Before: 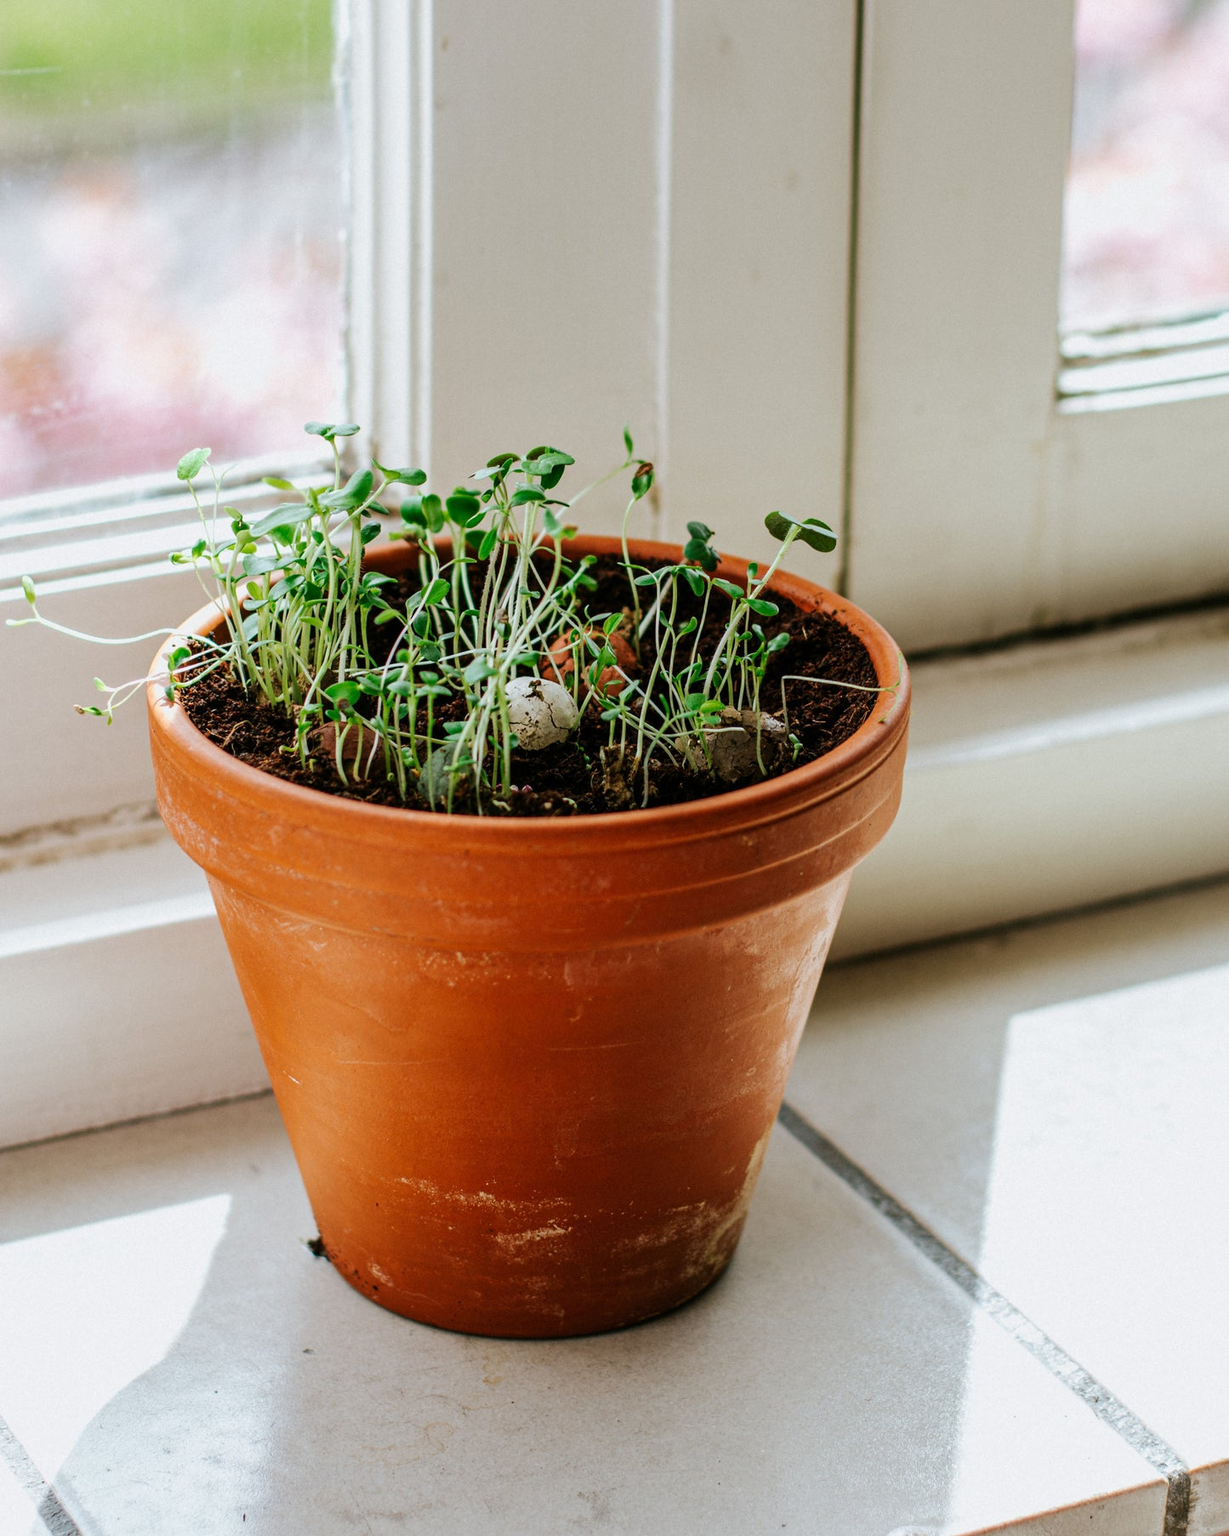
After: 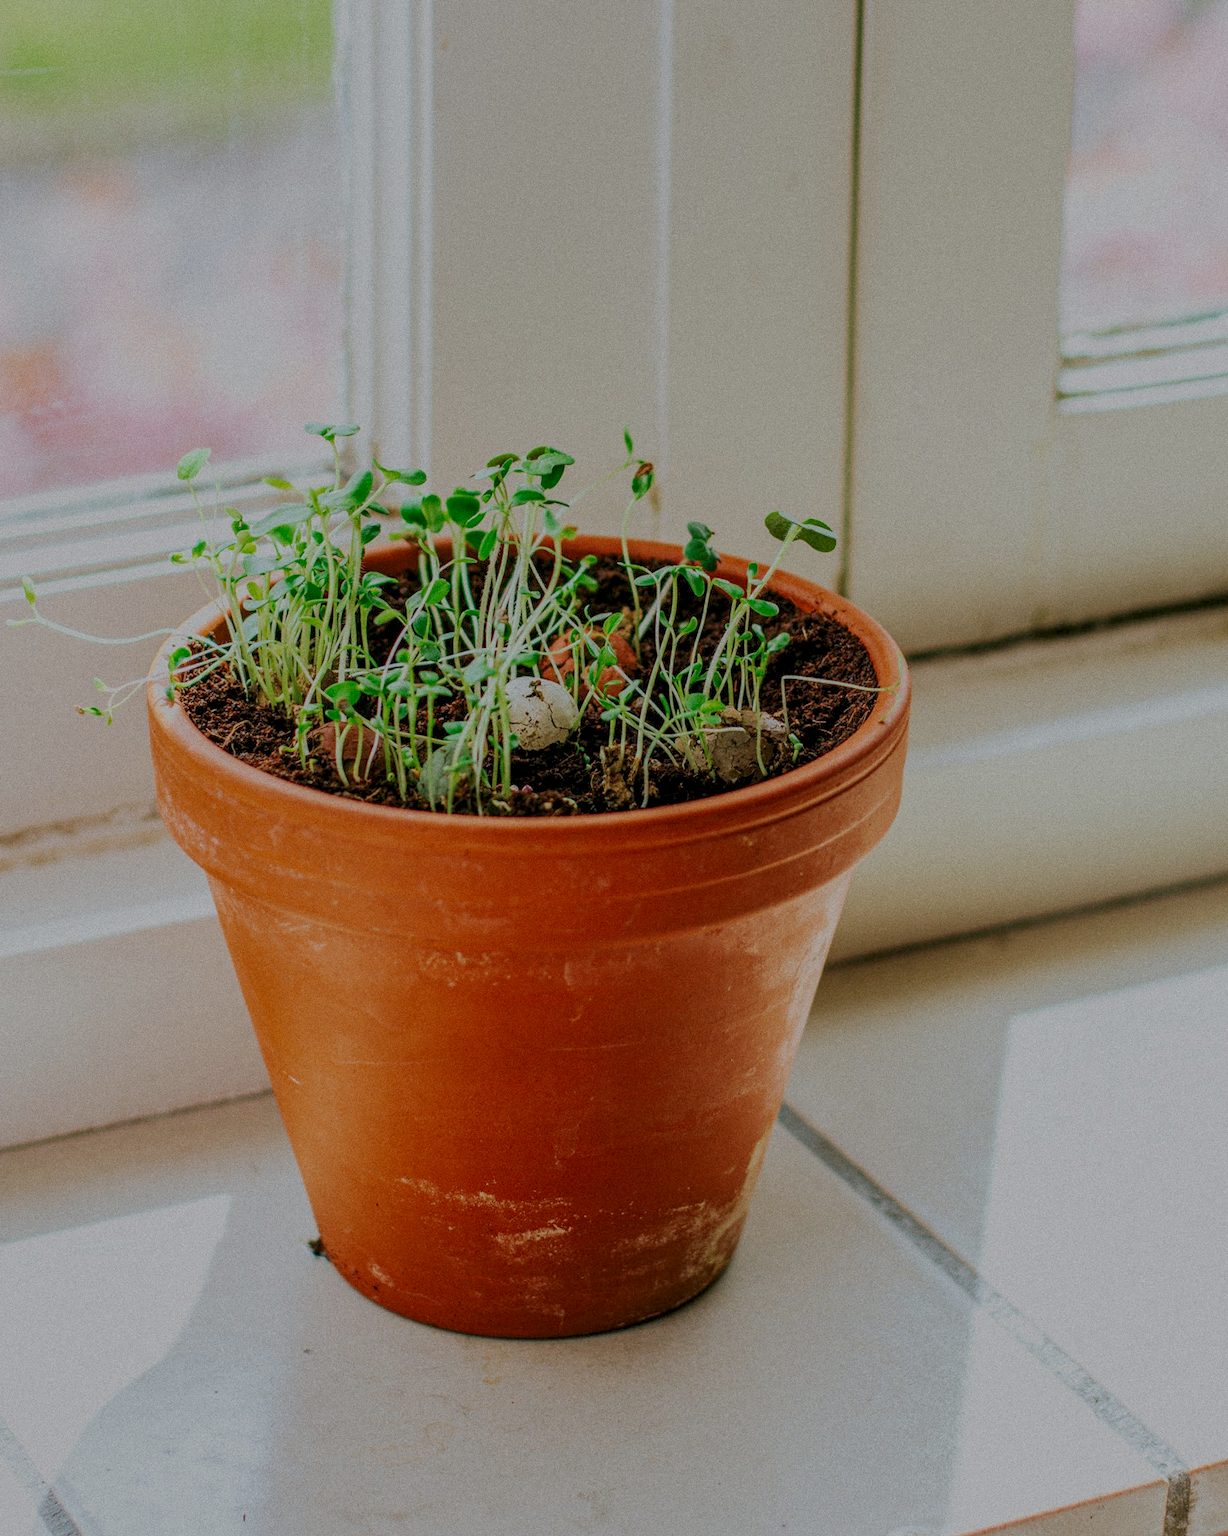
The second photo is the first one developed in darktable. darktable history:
local contrast: detail 130%
grain: coarseness 0.09 ISO
filmic rgb: black relative exposure -16 EV, white relative exposure 8 EV, threshold 3 EV, hardness 4.17, latitude 50%, contrast 0.5, color science v5 (2021), contrast in shadows safe, contrast in highlights safe, enable highlight reconstruction true
